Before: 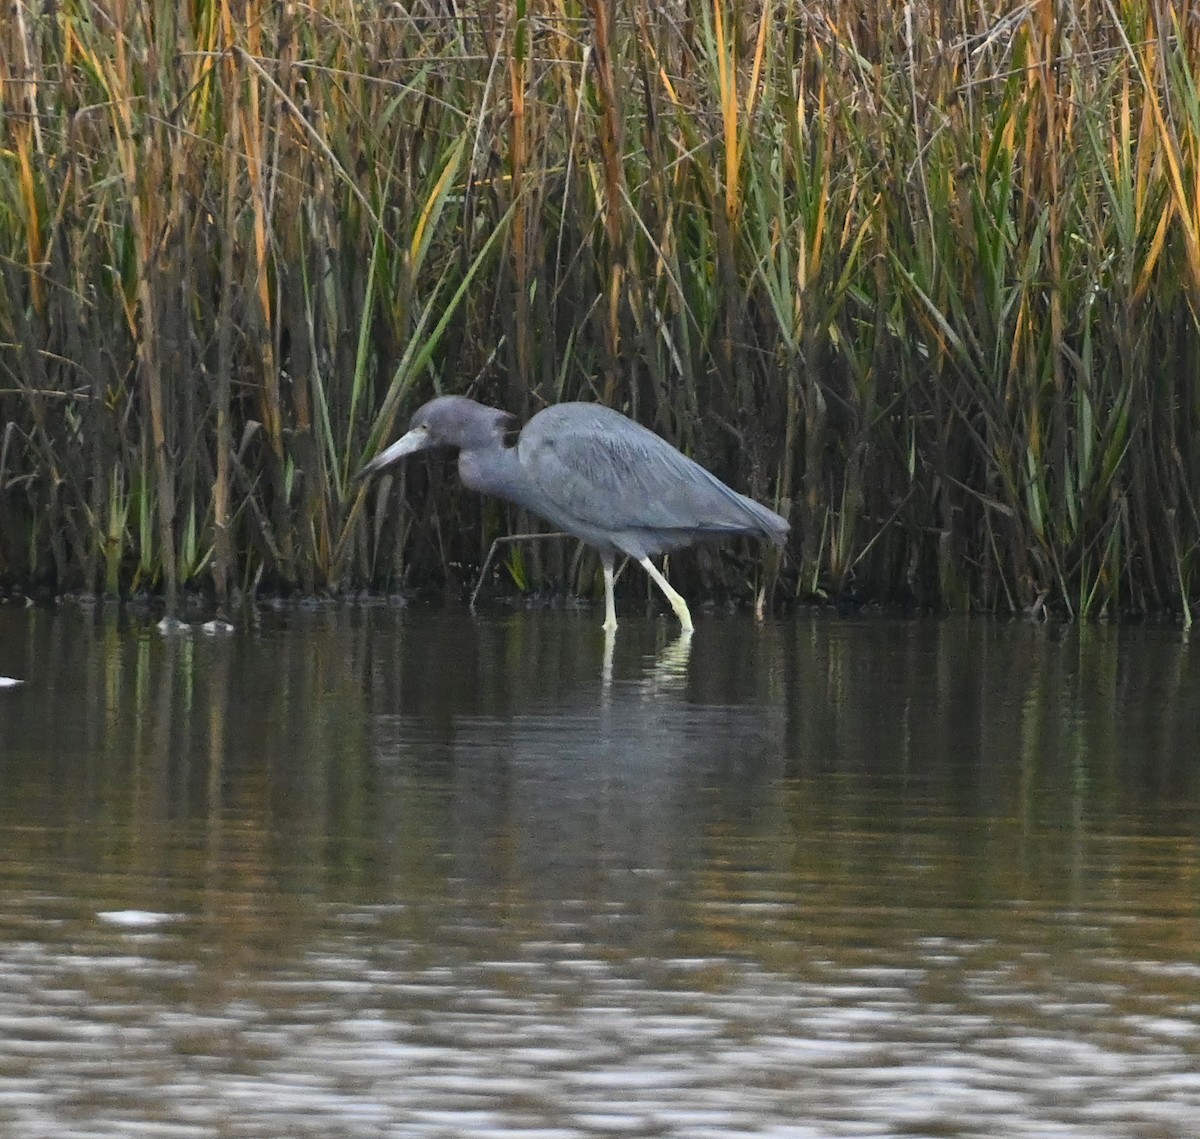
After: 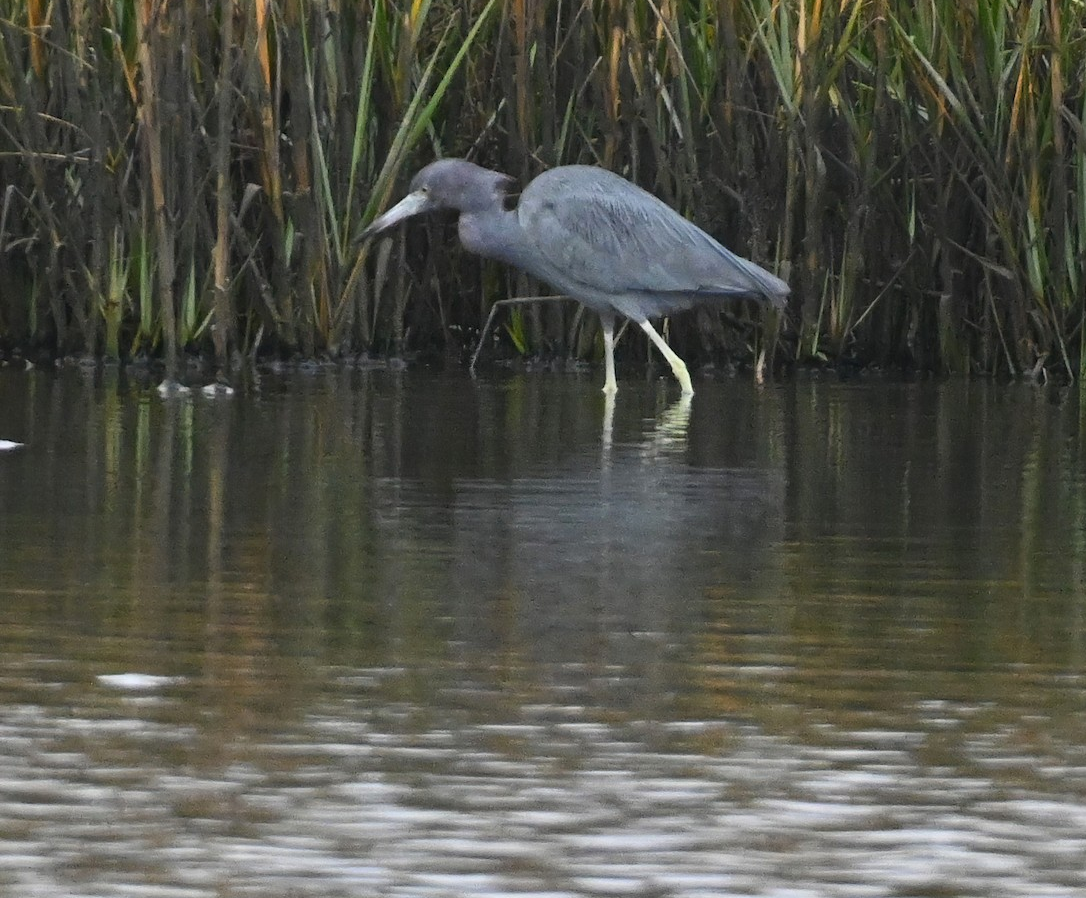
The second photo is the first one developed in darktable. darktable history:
crop: top 20.861%, right 9.453%, bottom 0.211%
